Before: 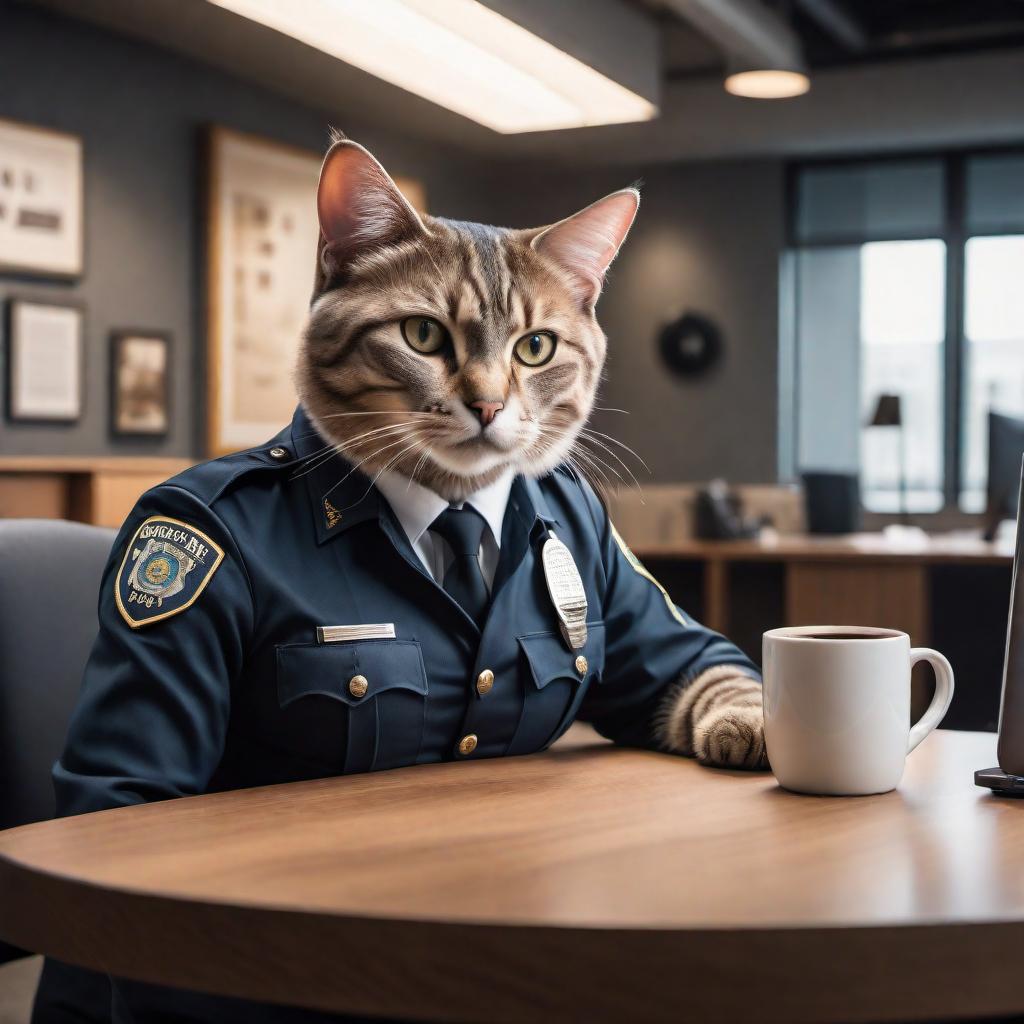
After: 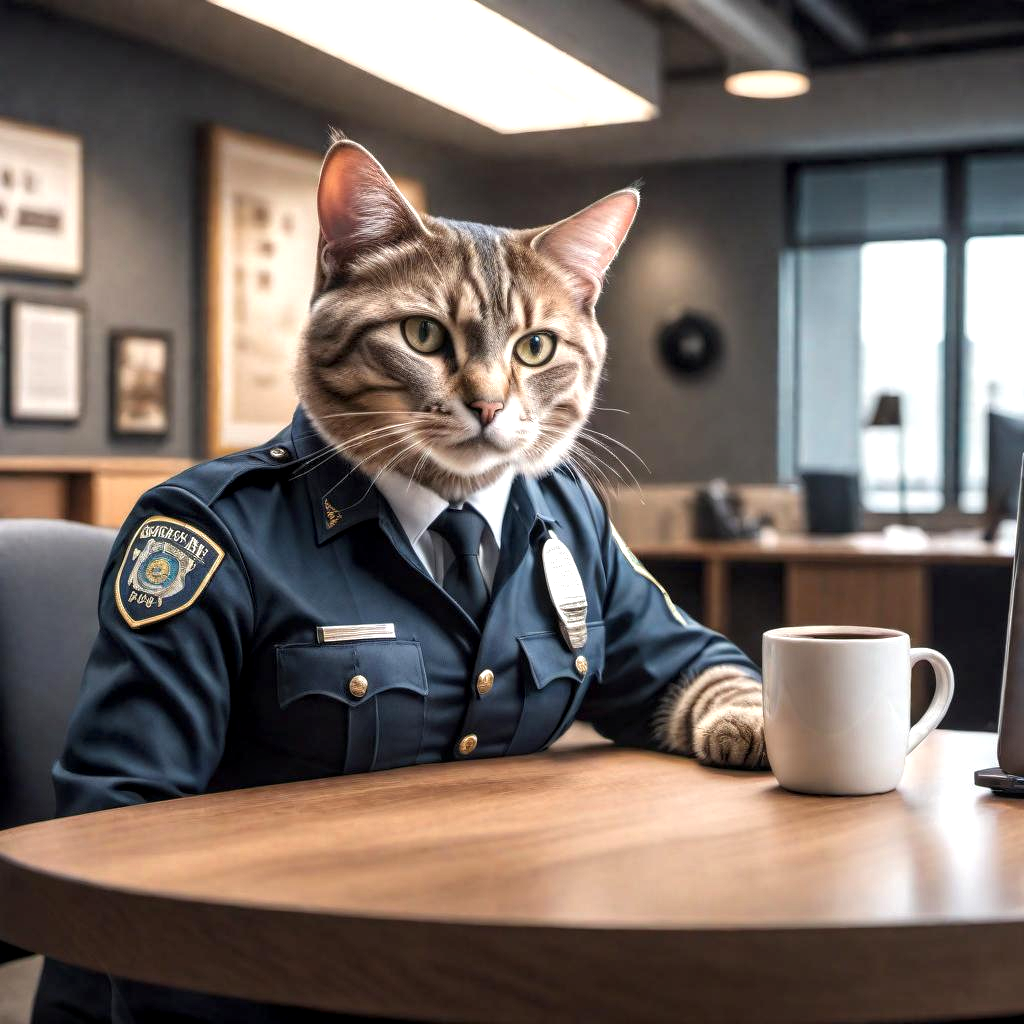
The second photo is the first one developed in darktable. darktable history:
local contrast: highlights 98%, shadows 86%, detail 160%, midtone range 0.2
exposure: exposure 0.352 EV, compensate highlight preservation false
